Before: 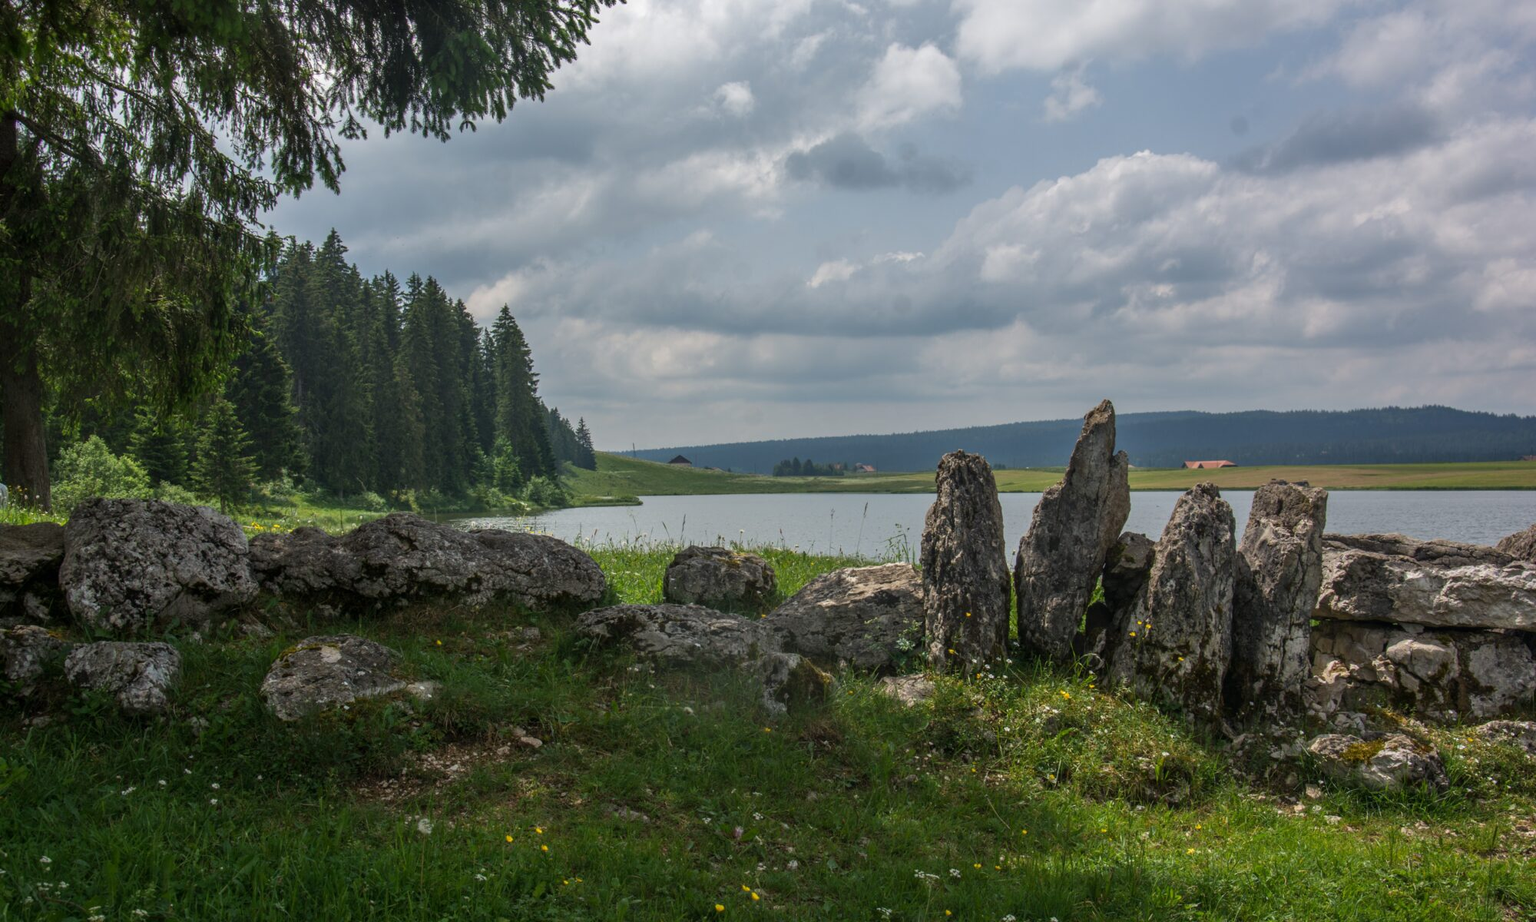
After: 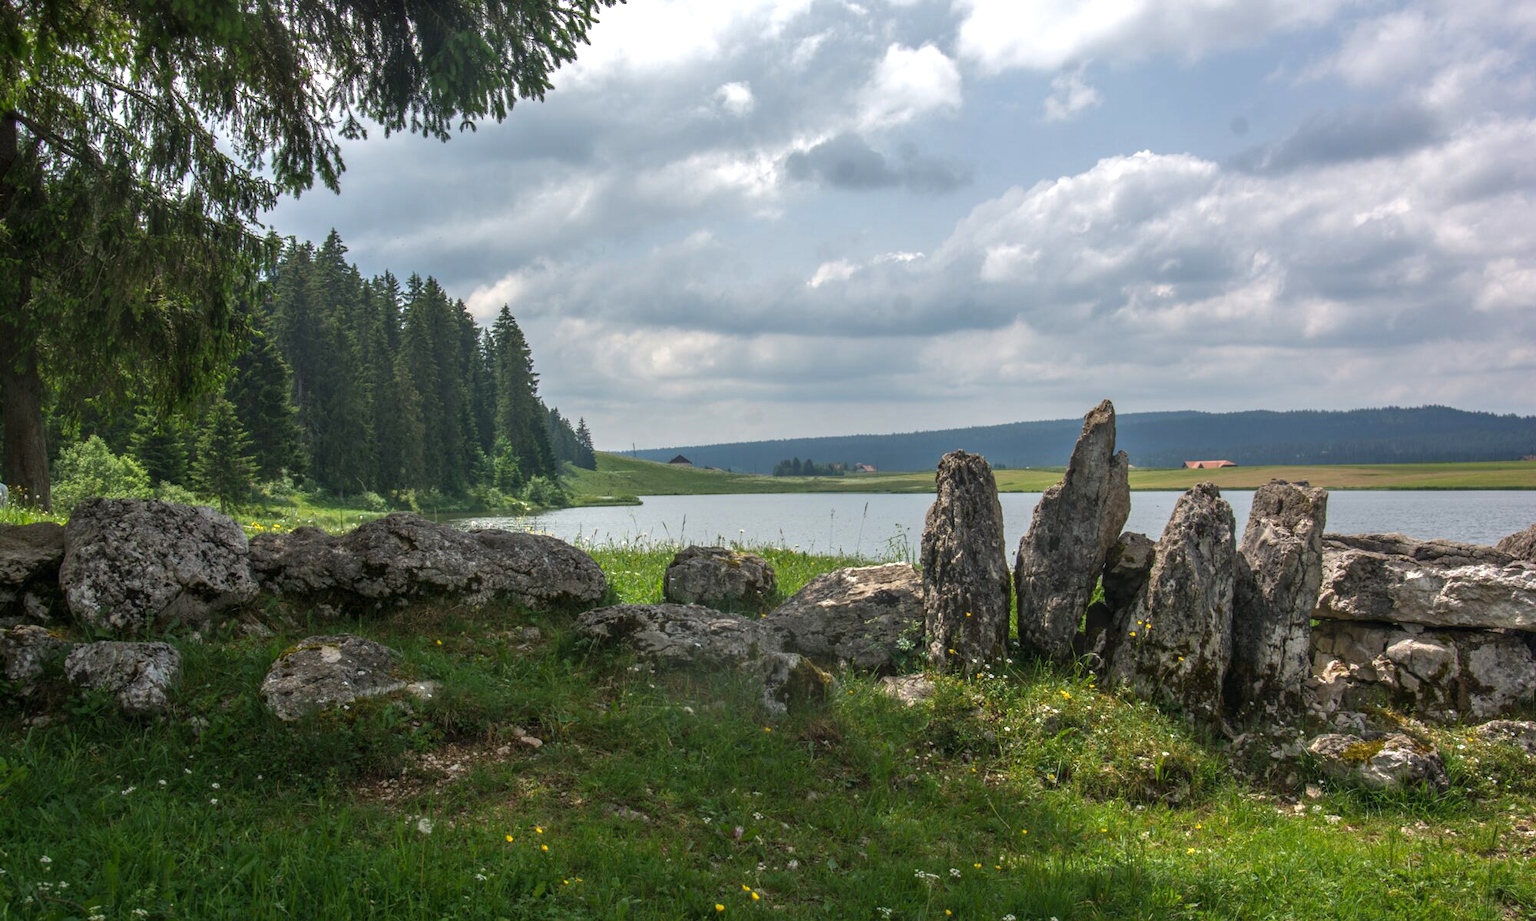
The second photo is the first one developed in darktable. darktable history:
base curve: curves: ch0 [(0, 0) (0.74, 0.67) (1, 1)]
exposure: black level correction 0, exposure 0.683 EV, compensate highlight preservation false
